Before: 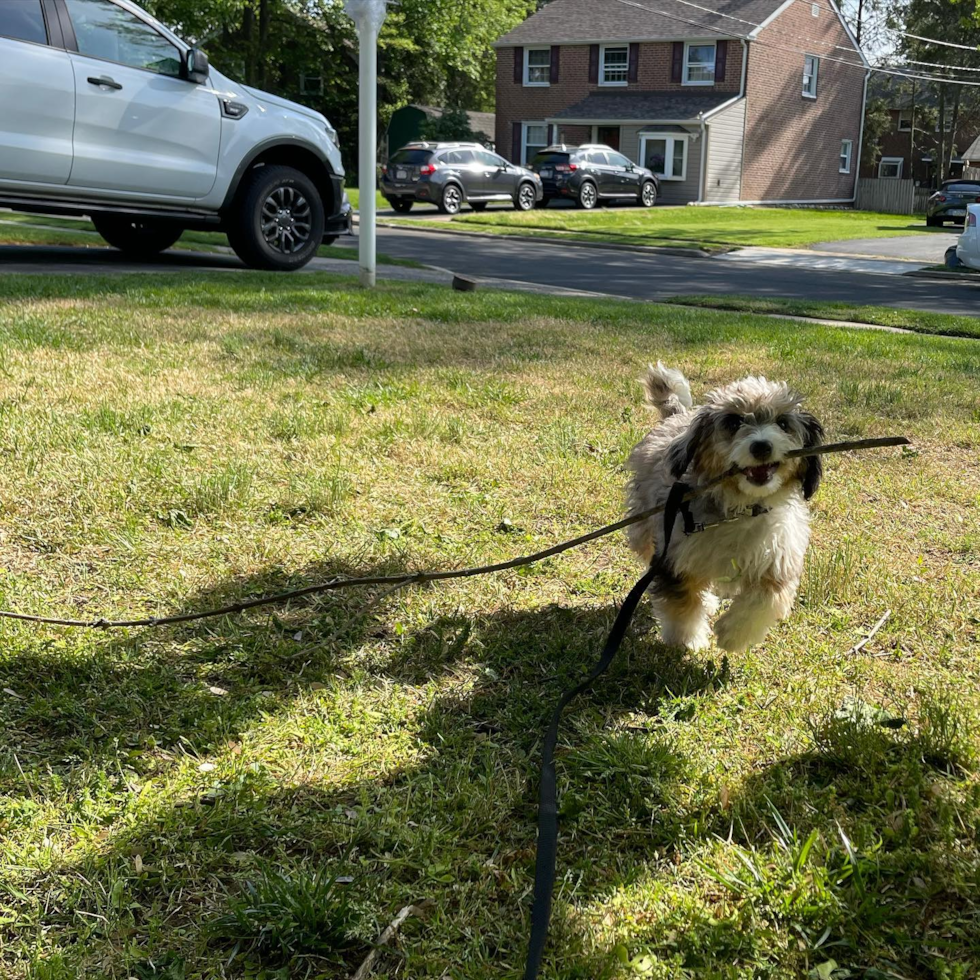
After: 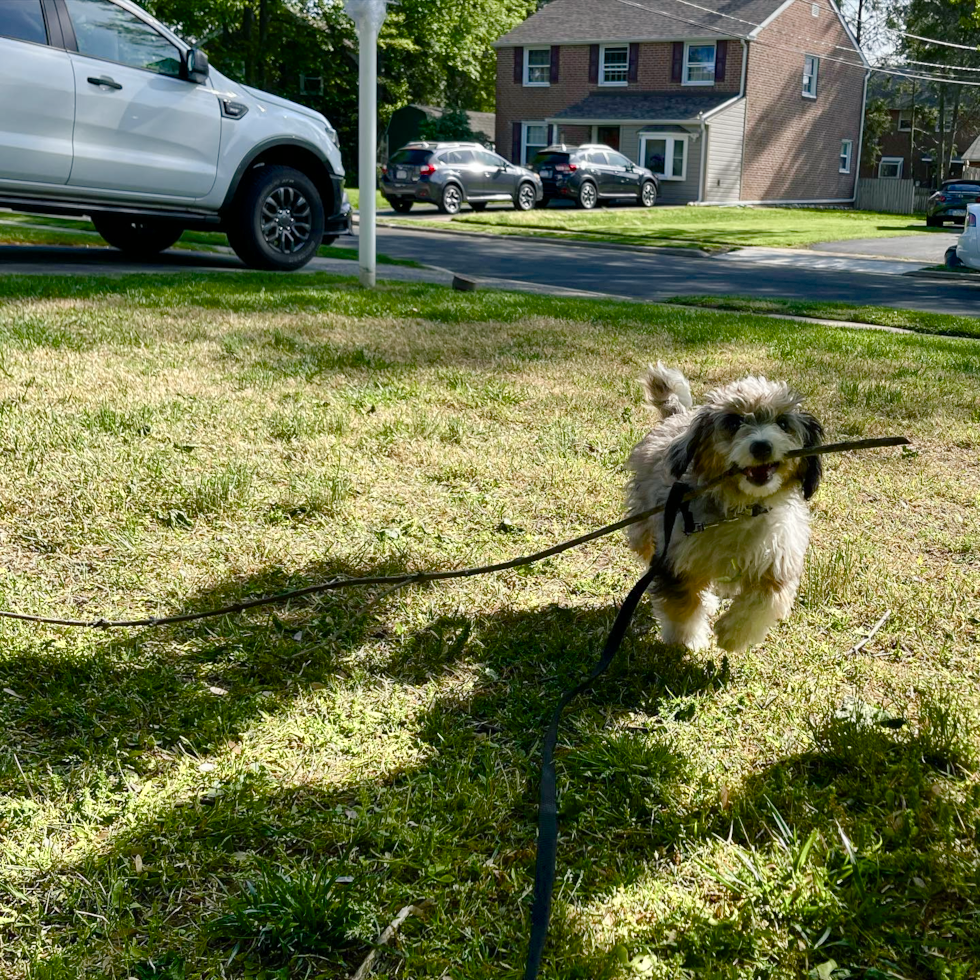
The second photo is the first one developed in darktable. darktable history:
shadows and highlights: soften with gaussian
color balance rgb: shadows lift › chroma 2.036%, shadows lift › hue 221.22°, perceptual saturation grading › global saturation 20%, perceptual saturation grading › highlights -50.457%, perceptual saturation grading › shadows 31.049%, global vibrance 15.742%, saturation formula JzAzBz (2021)
